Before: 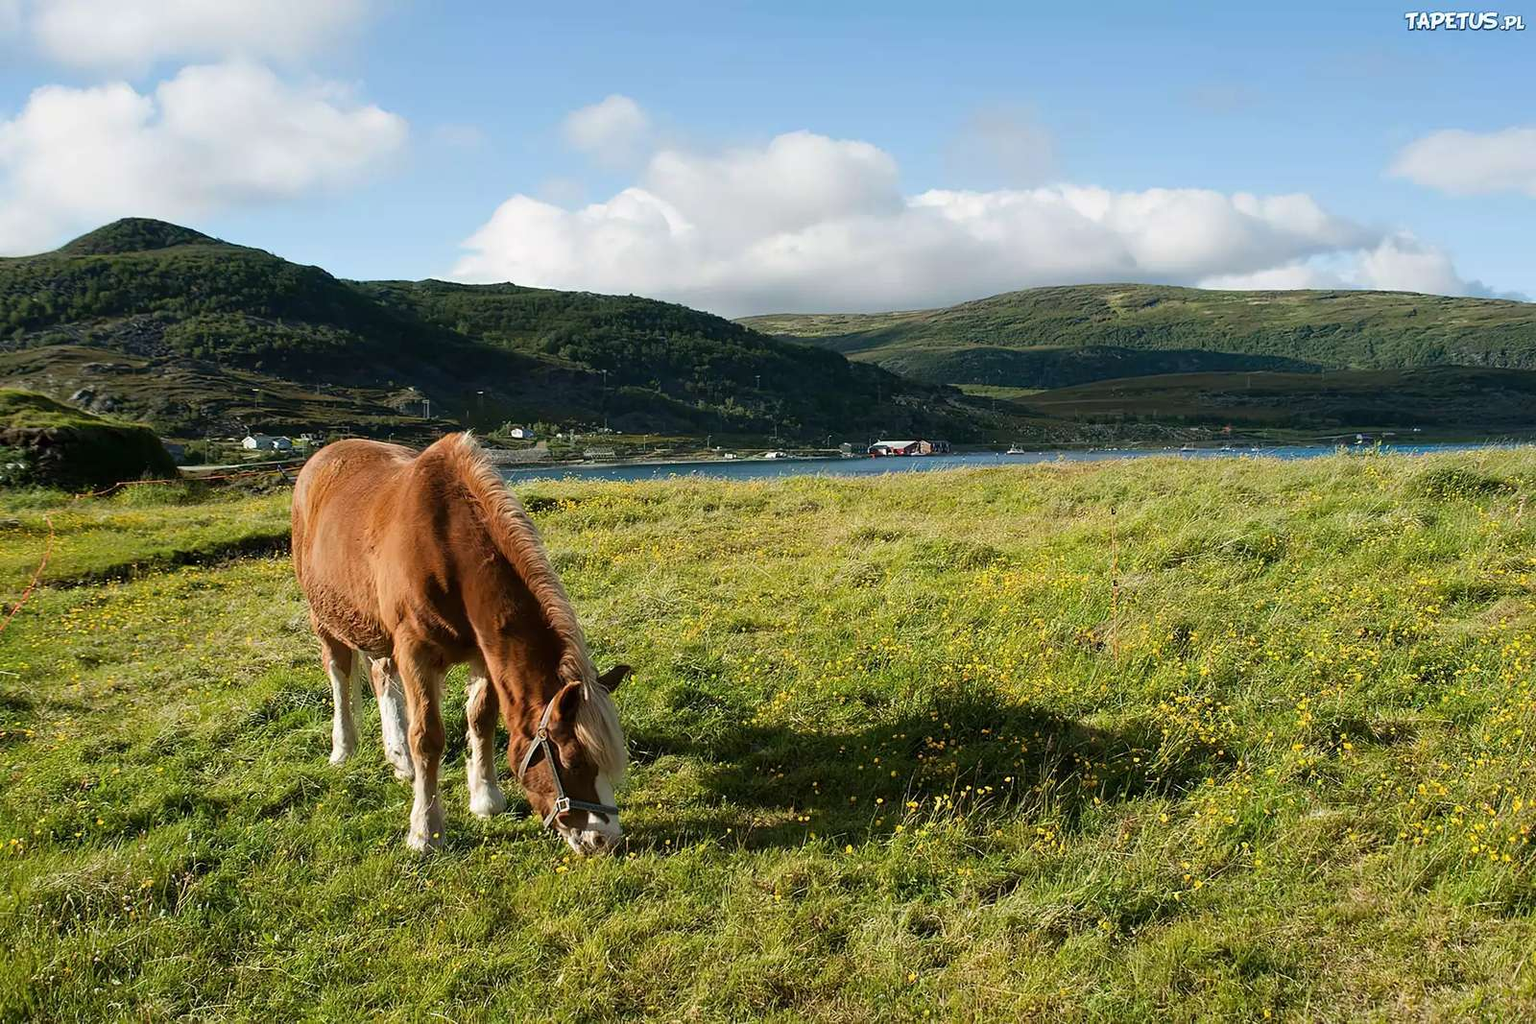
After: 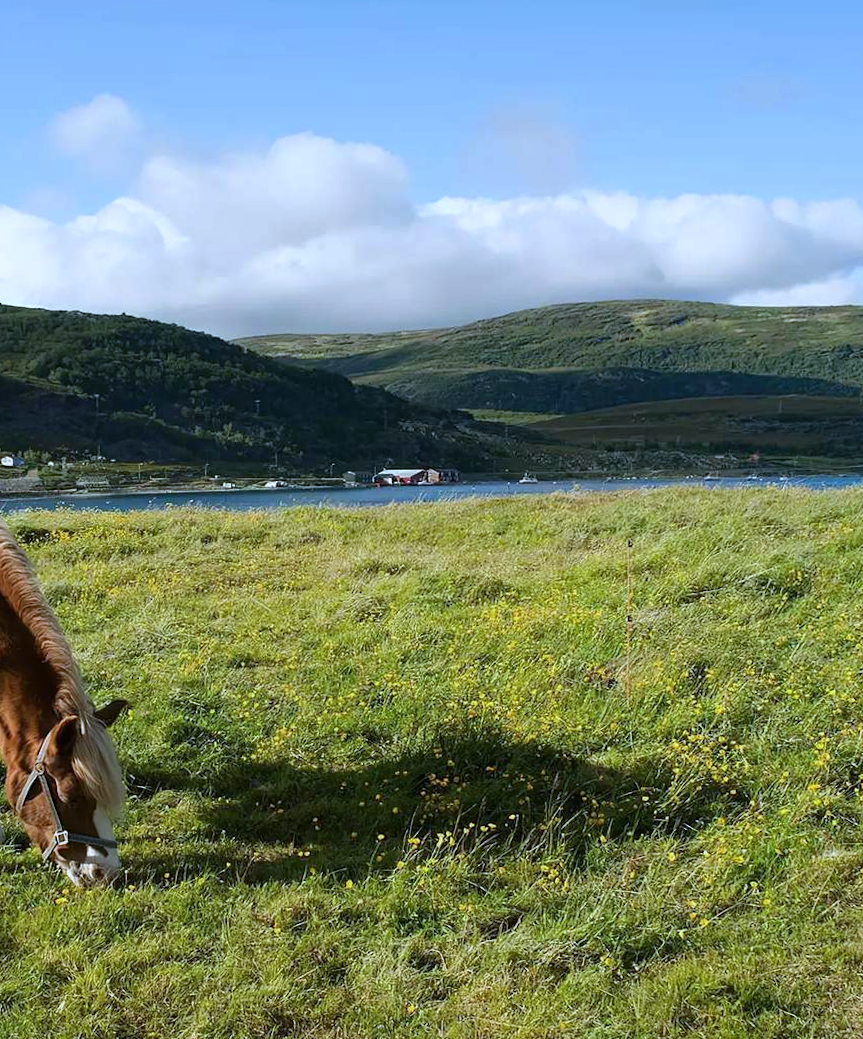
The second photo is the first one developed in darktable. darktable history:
crop: left 31.458%, top 0%, right 11.876%
white balance: red 0.926, green 1.003, blue 1.133
rotate and perspective: rotation 0.074°, lens shift (vertical) 0.096, lens shift (horizontal) -0.041, crop left 0.043, crop right 0.952, crop top 0.024, crop bottom 0.979
